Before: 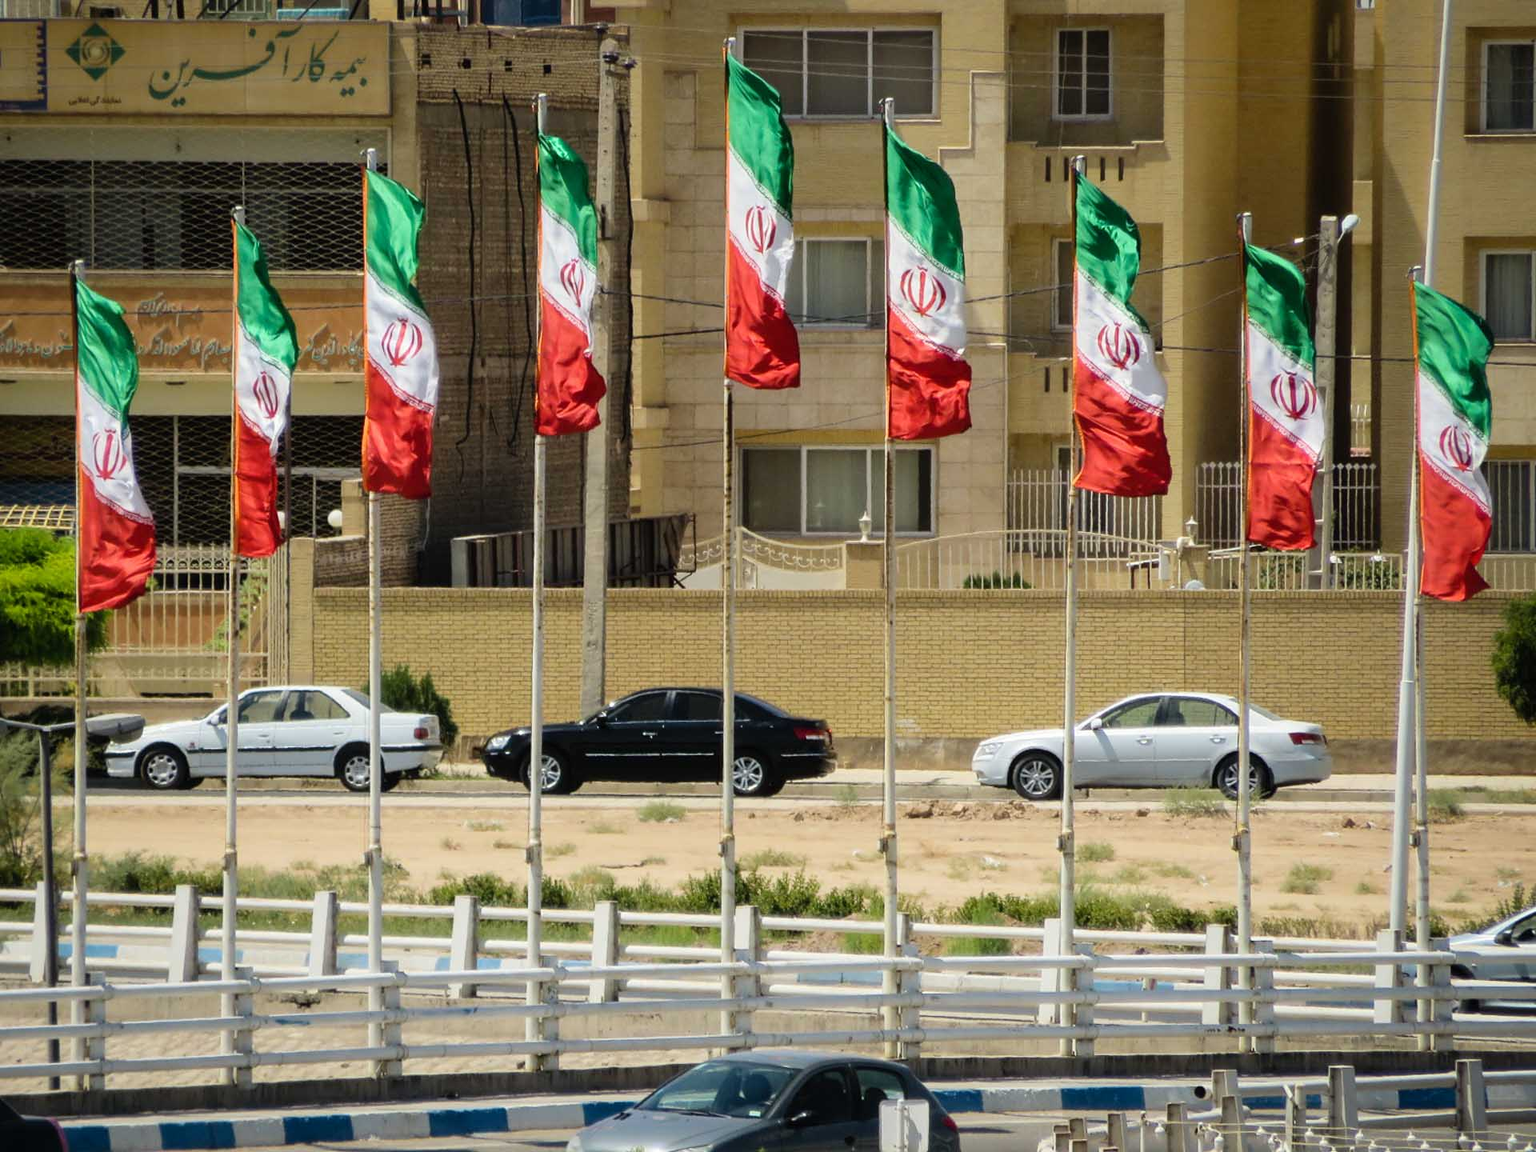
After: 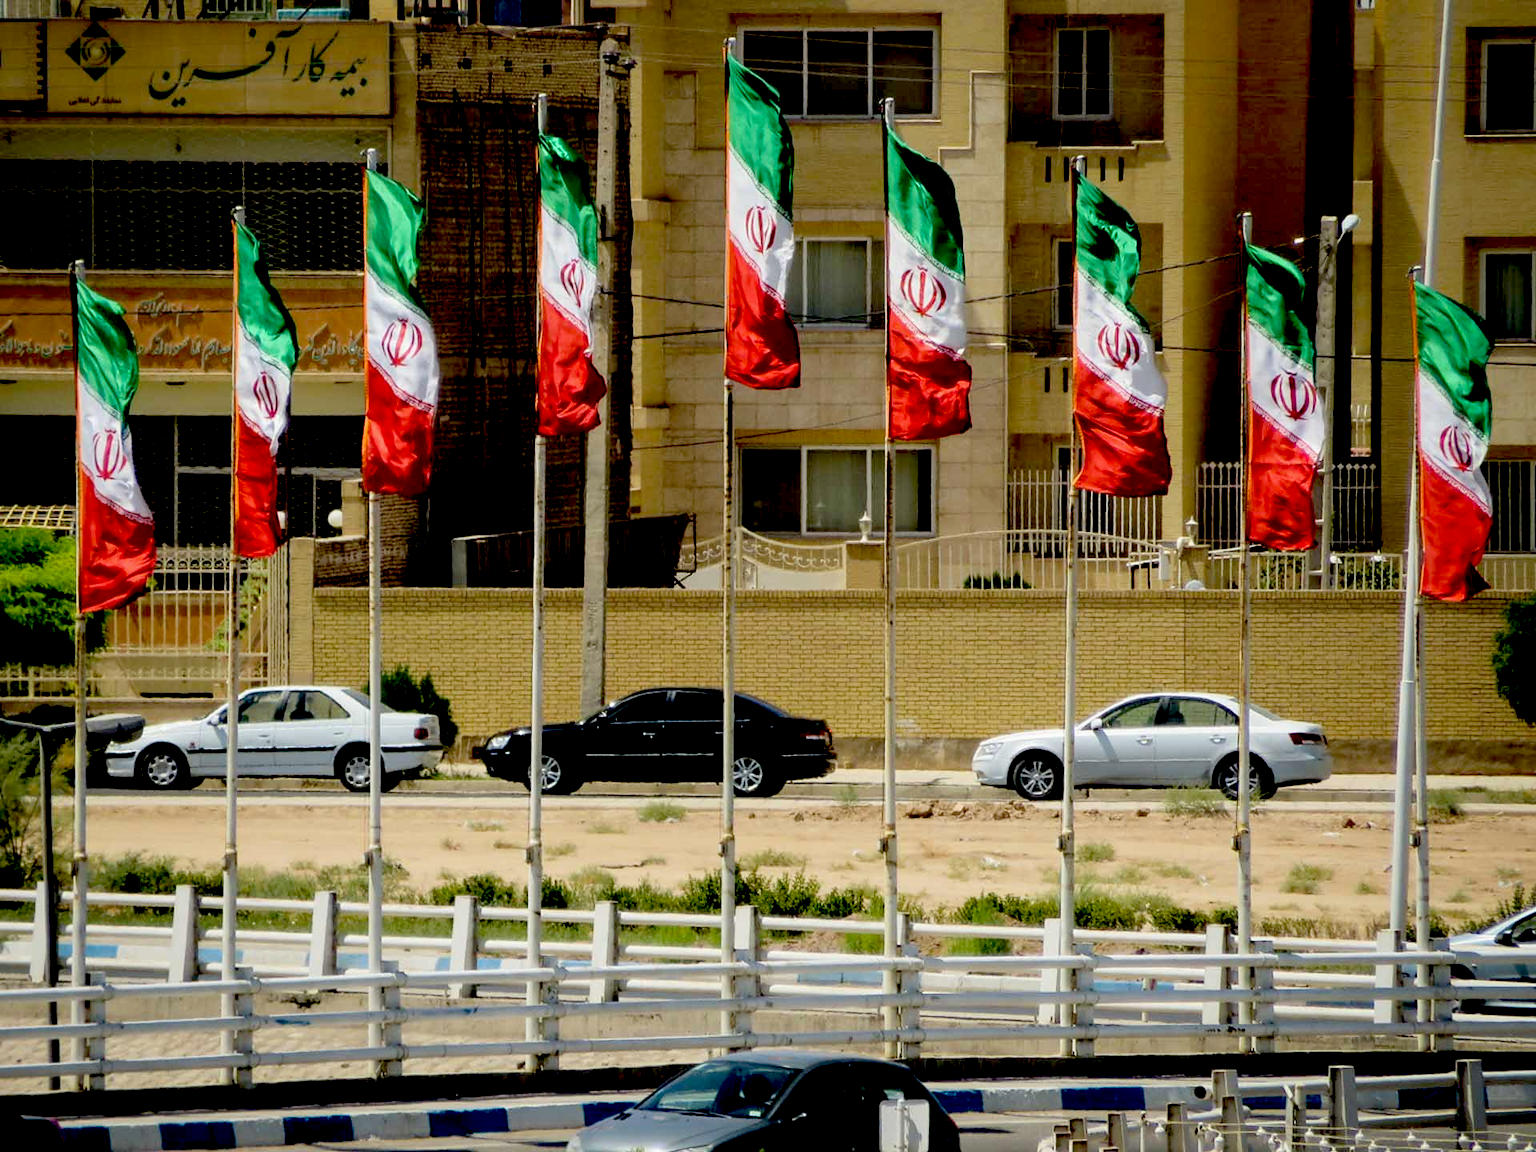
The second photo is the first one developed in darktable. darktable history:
exposure: black level correction 0.054, exposure -0.034 EV, compensate highlight preservation false
